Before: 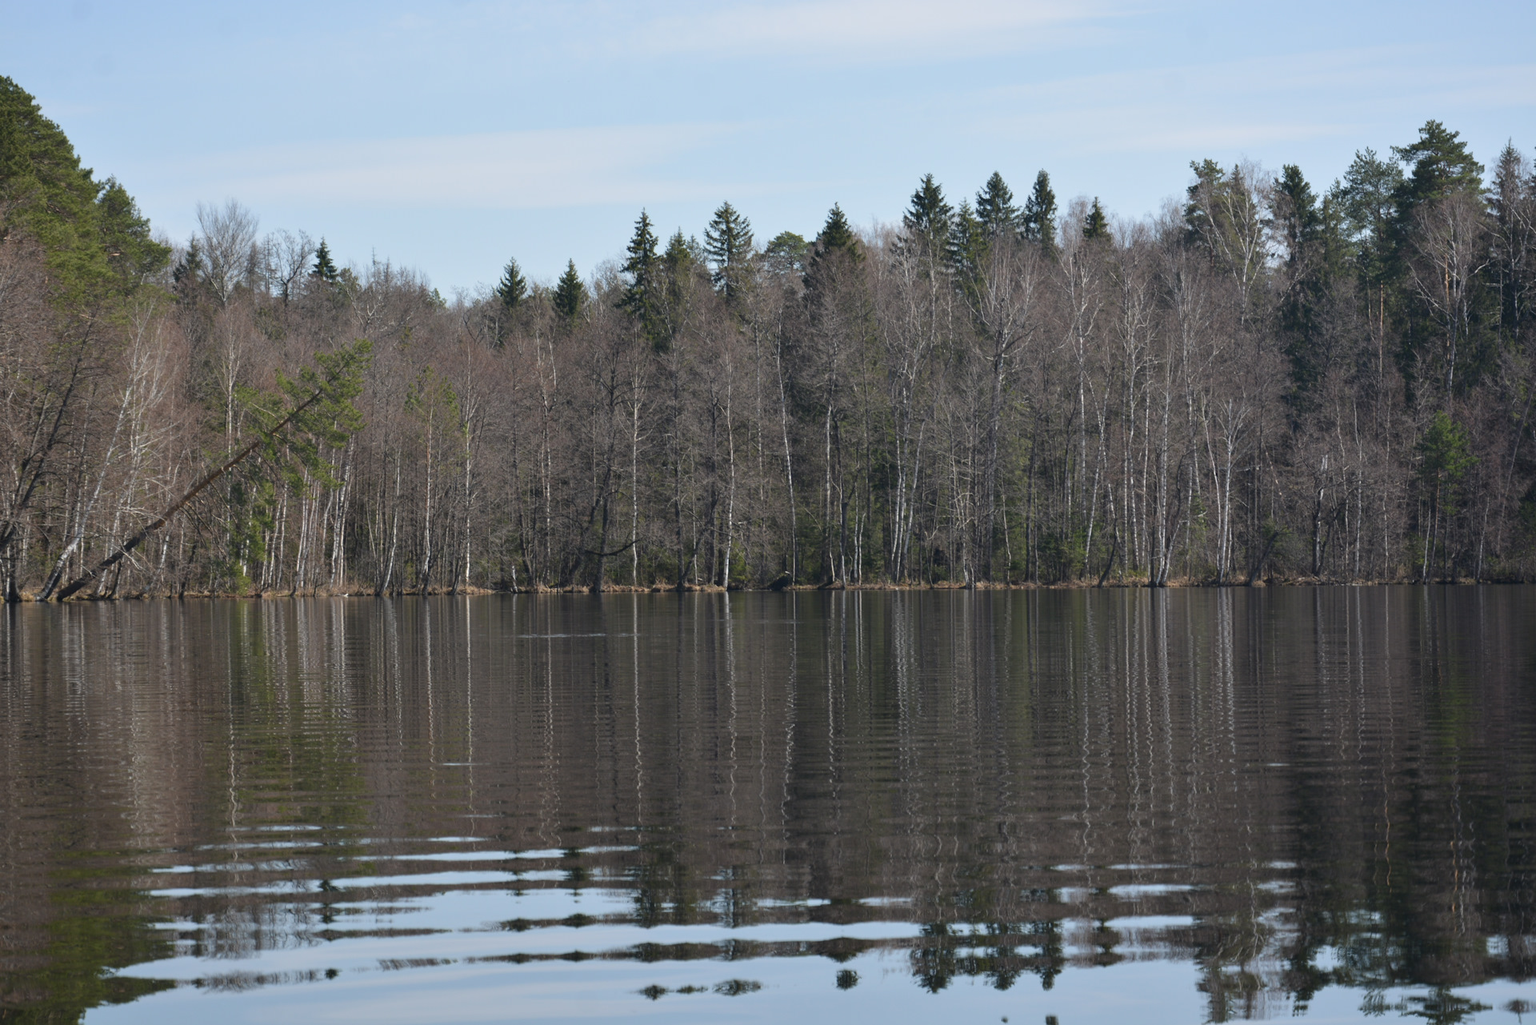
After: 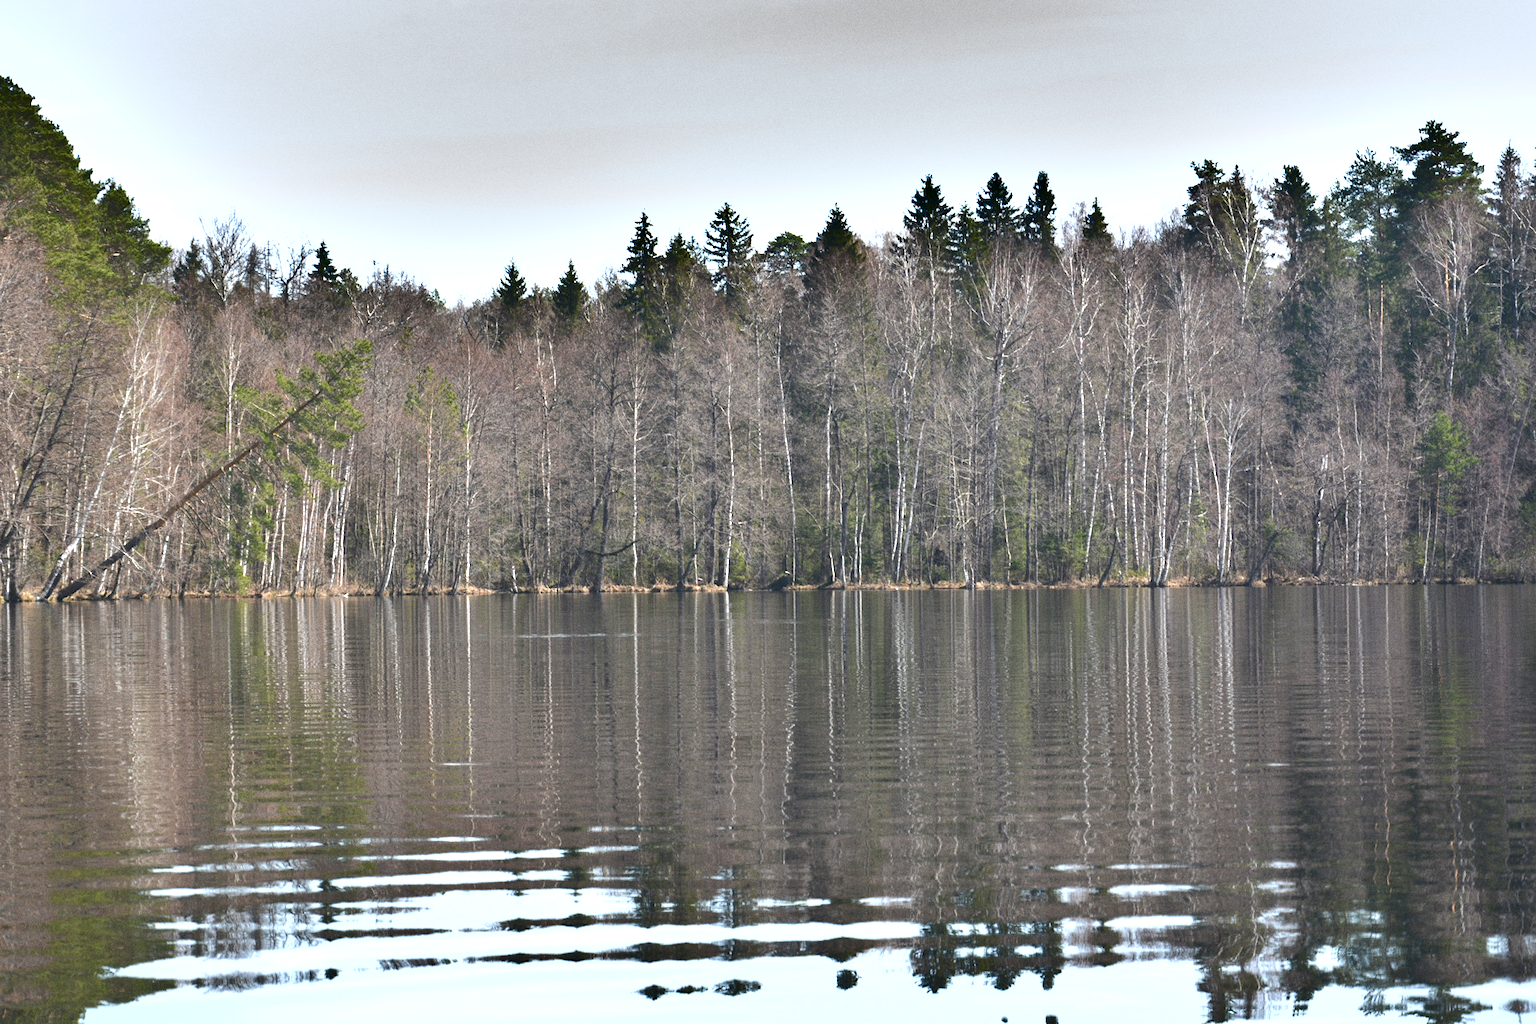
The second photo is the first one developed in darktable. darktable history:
grain: coarseness 0.09 ISO
shadows and highlights: radius 118.69, shadows 42.21, highlights -61.56, soften with gaussian
exposure: black level correction 0, exposure 1.45 EV, compensate exposure bias true, compensate highlight preservation false
